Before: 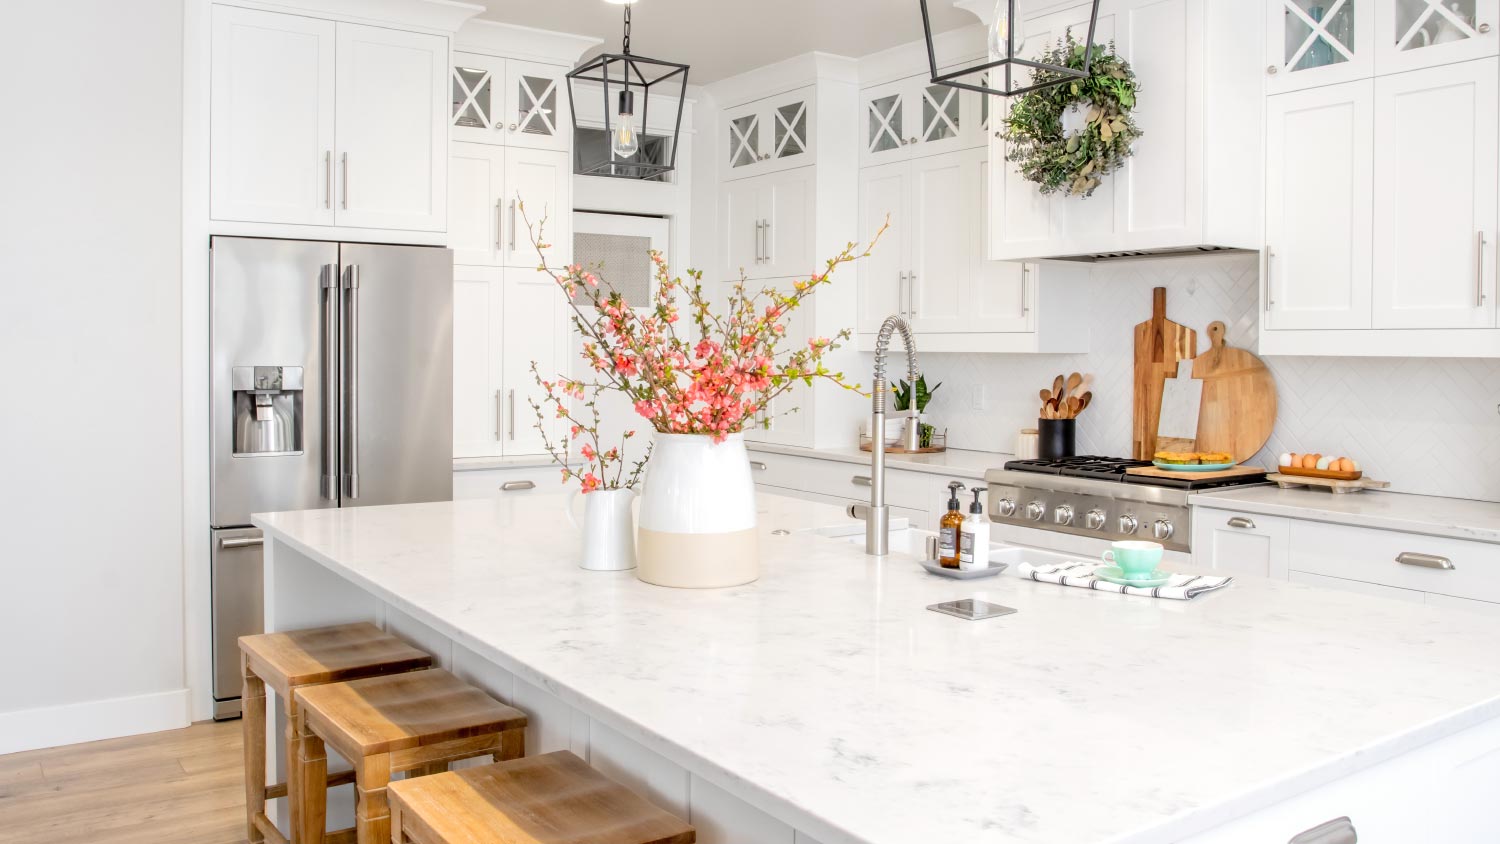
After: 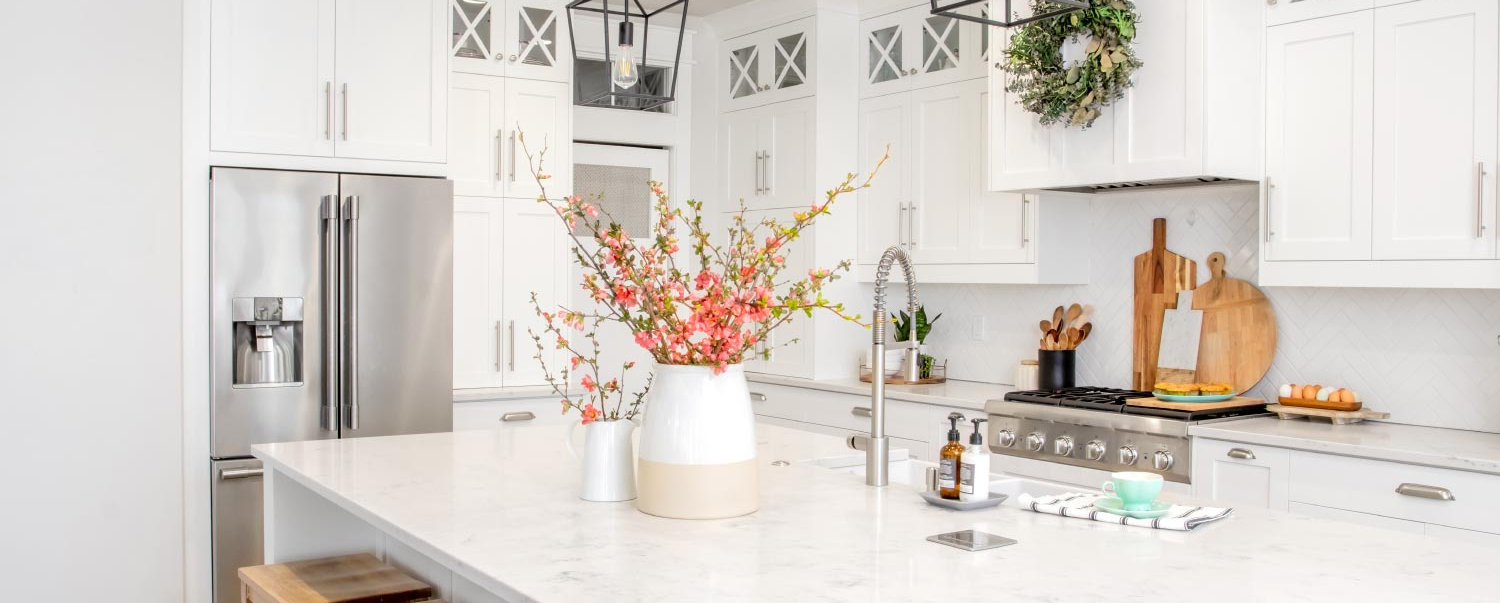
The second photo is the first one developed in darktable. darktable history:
crop and rotate: top 8.182%, bottom 20.363%
